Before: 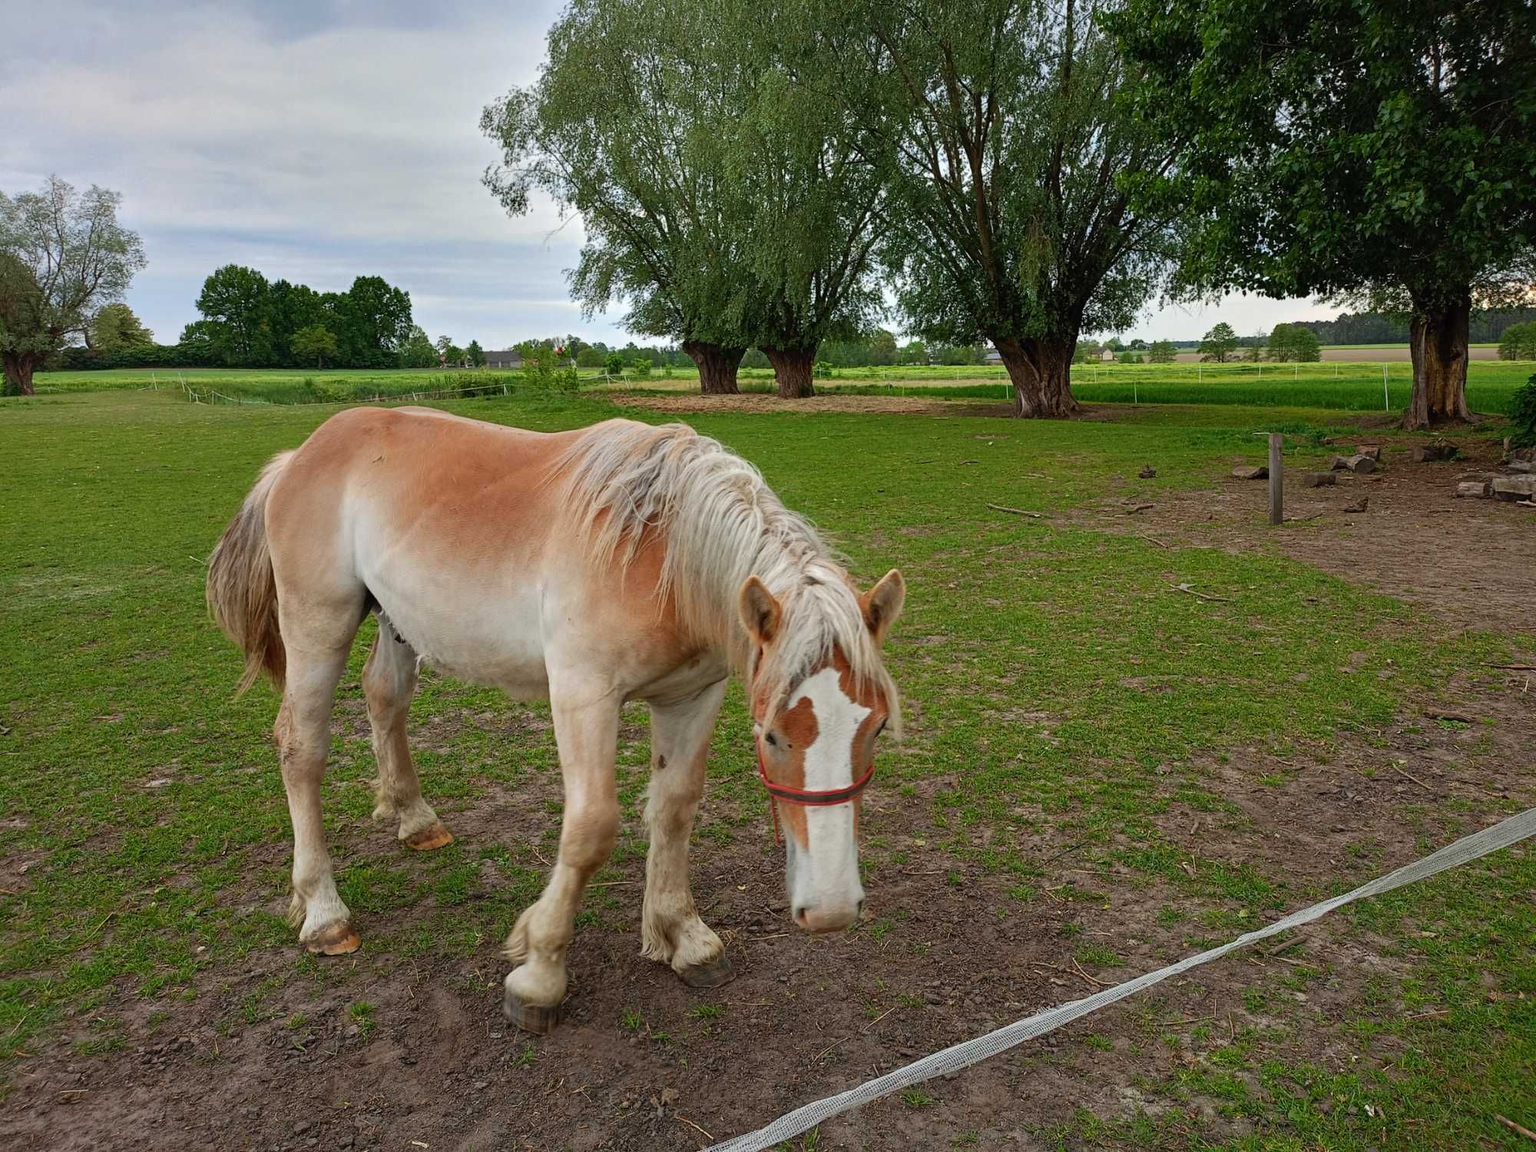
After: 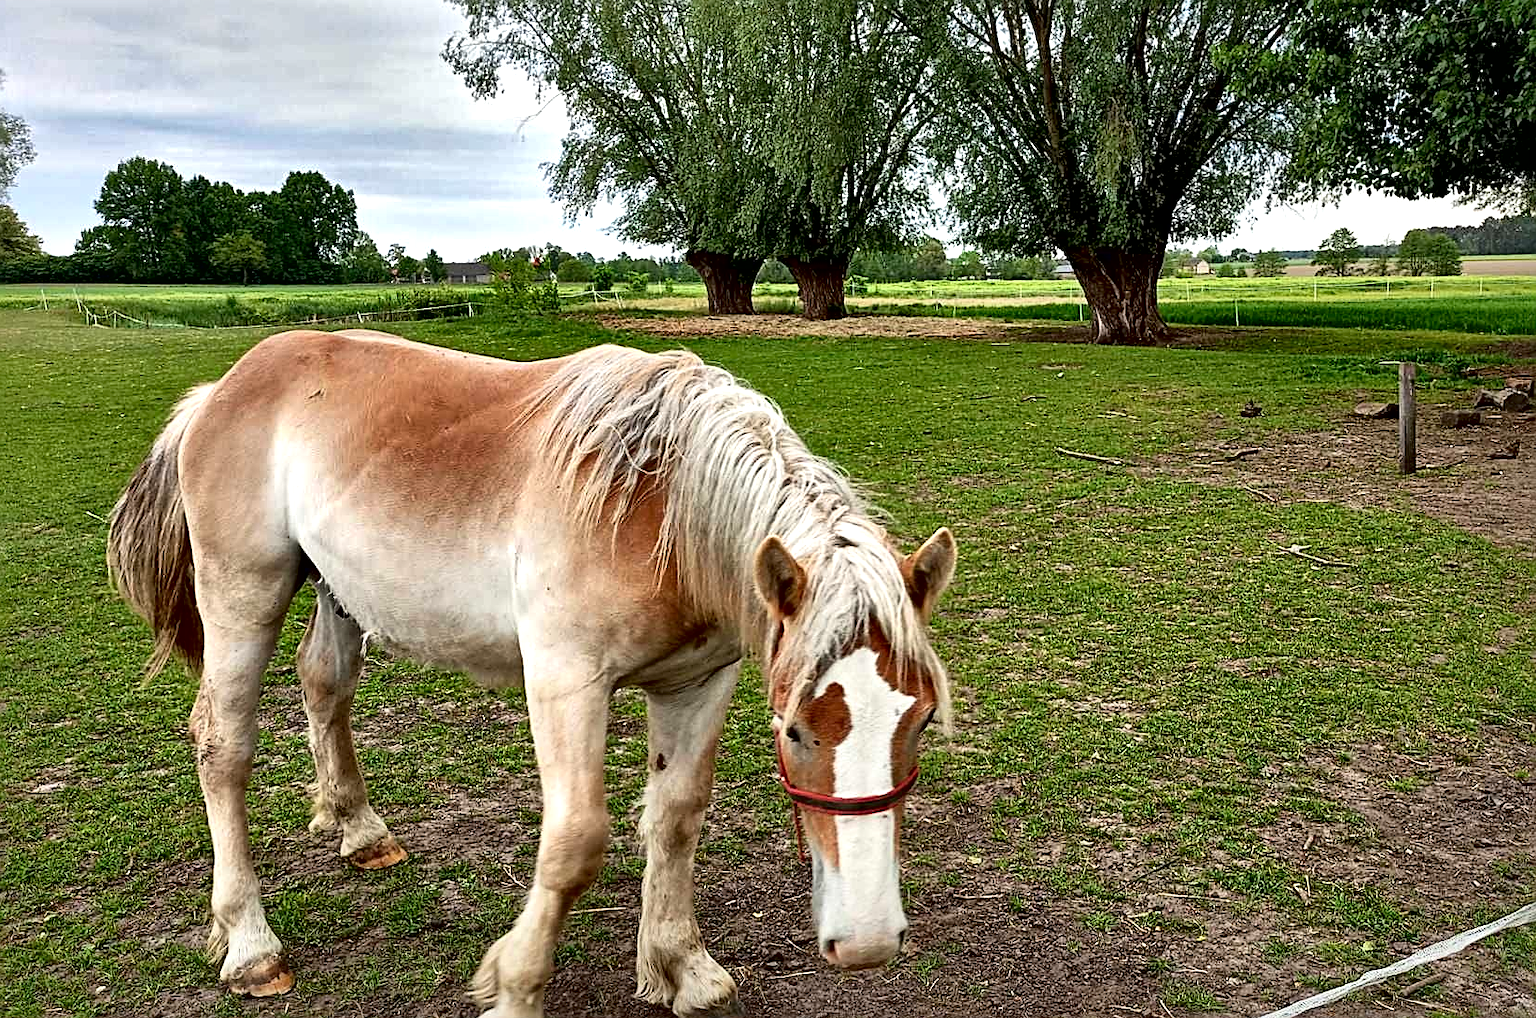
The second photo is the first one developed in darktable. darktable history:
local contrast: mode bilateral grid, contrast 44, coarseness 68, detail 214%, midtone range 0.2
crop: left 7.73%, top 11.753%, right 9.98%, bottom 15.46%
sharpen: on, module defaults
exposure: black level correction 0.003, exposure 0.39 EV, compensate exposure bias true, compensate highlight preservation false
